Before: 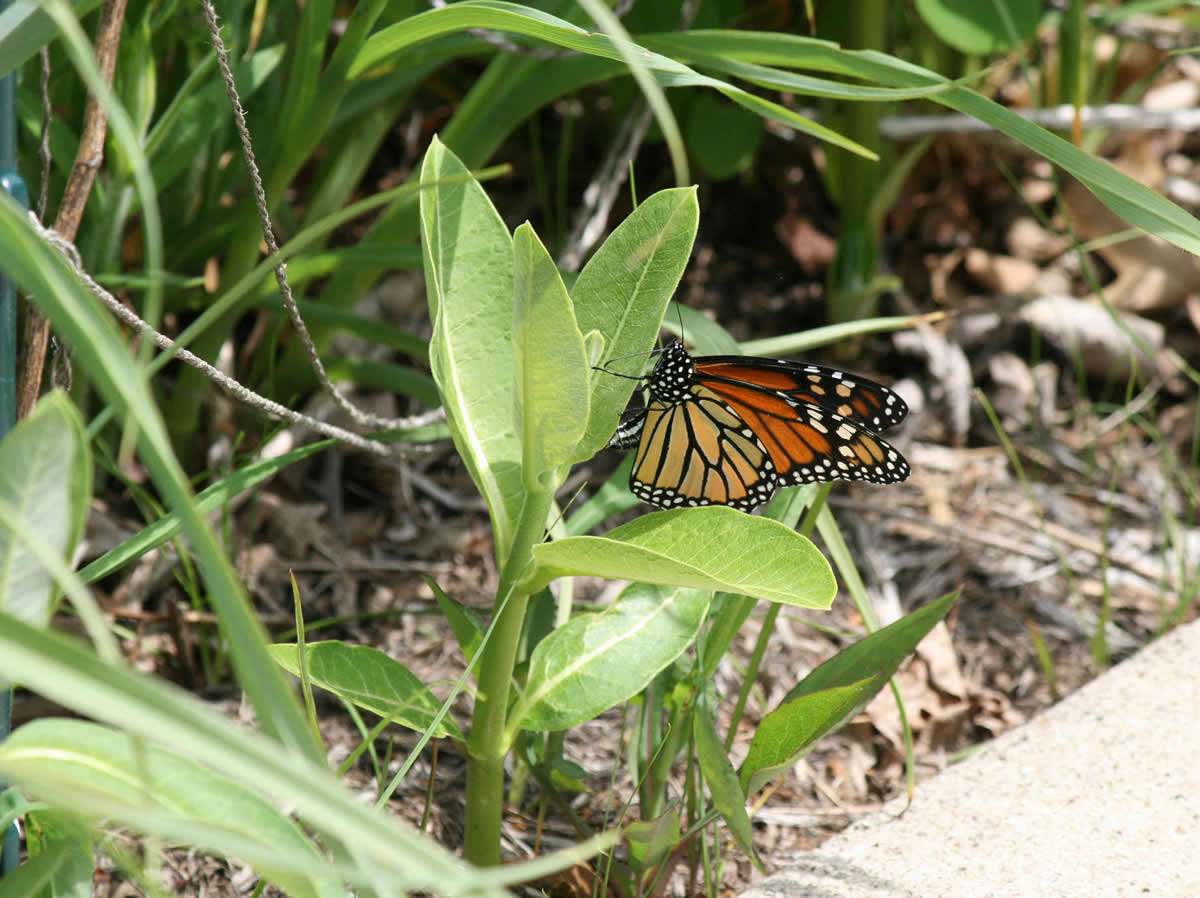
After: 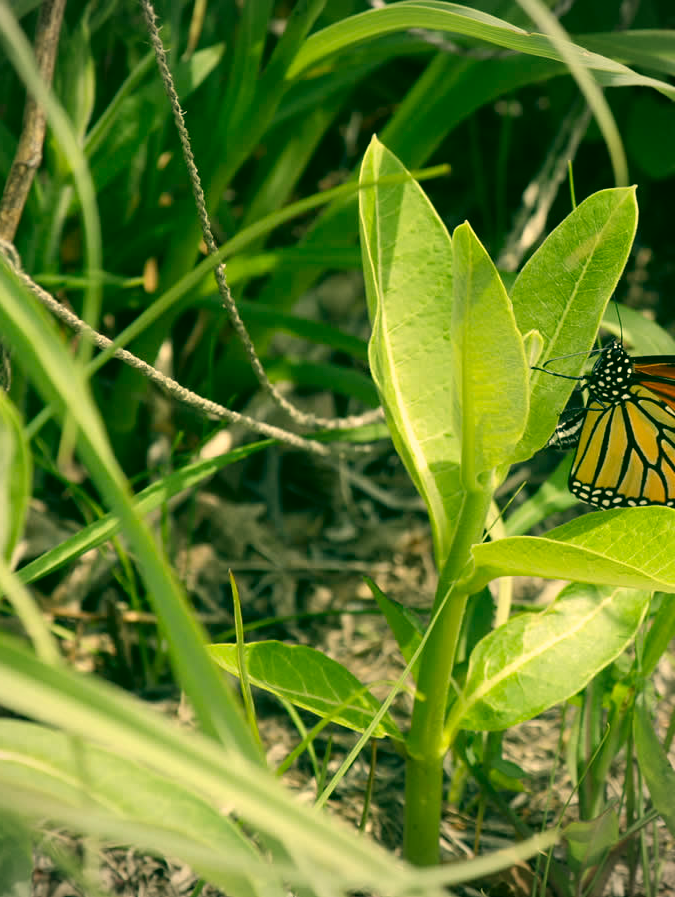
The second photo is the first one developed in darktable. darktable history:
crop: left 5.114%, right 38.589%
vignetting: fall-off radius 60.92%
color correction: highlights a* 5.62, highlights b* 33.57, shadows a* -25.86, shadows b* 4.02
